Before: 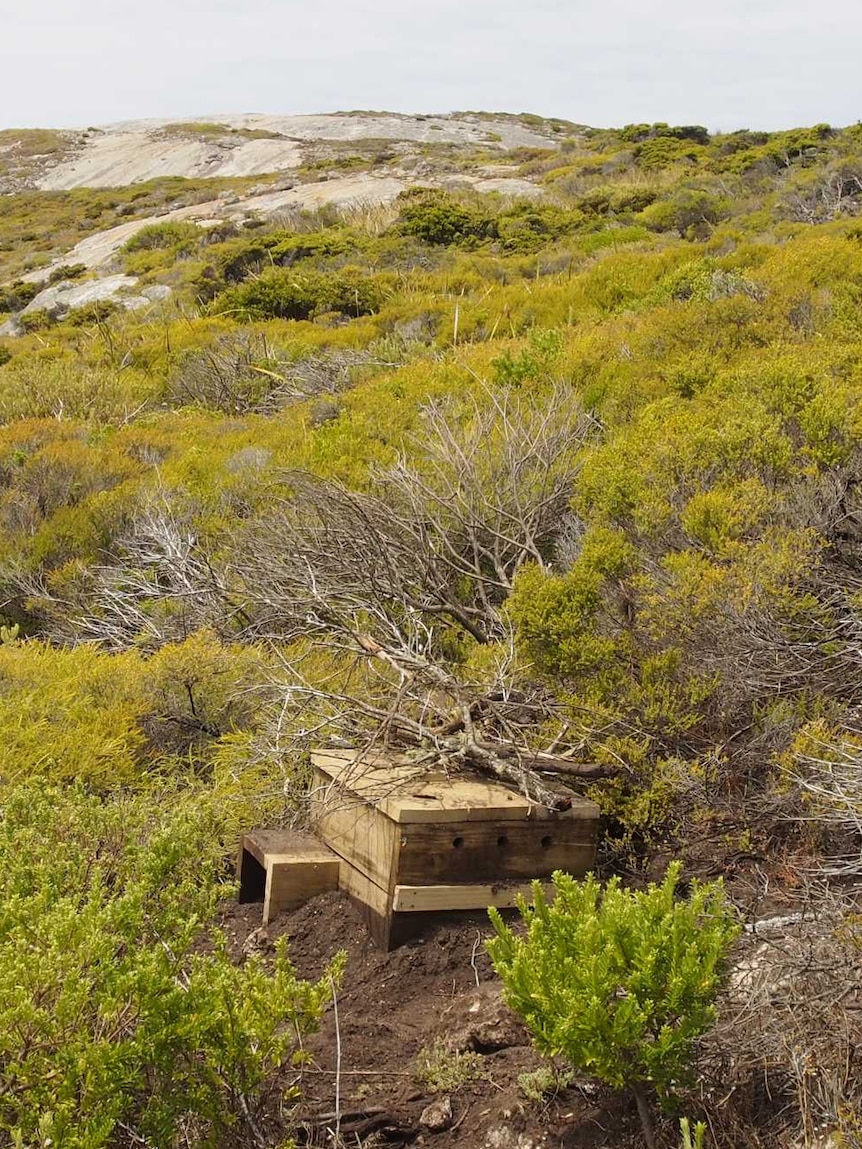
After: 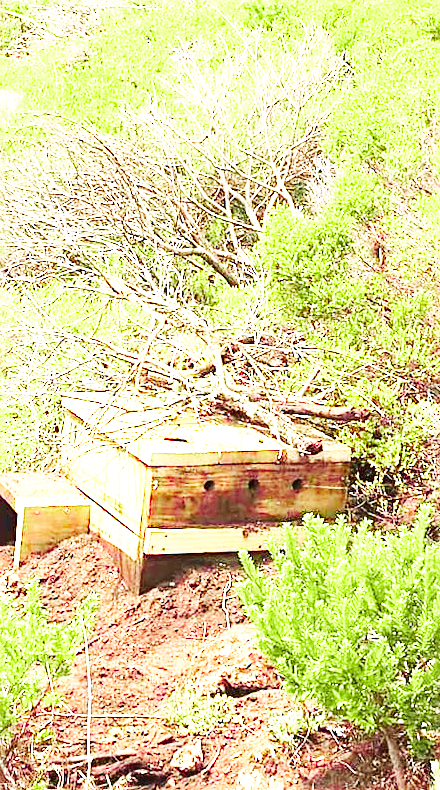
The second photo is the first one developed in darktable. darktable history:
crop and rotate: left 29.098%, top 31.219%, right 19.828%
base curve: curves: ch0 [(0, 0.003) (0.001, 0.002) (0.006, 0.004) (0.02, 0.022) (0.048, 0.086) (0.094, 0.234) (0.162, 0.431) (0.258, 0.629) (0.385, 0.8) (0.548, 0.918) (0.751, 0.988) (1, 1)], preserve colors none
color zones: curves: ch0 [(0, 0.533) (0.126, 0.533) (0.234, 0.533) (0.368, 0.357) (0.5, 0.5) (0.625, 0.5) (0.74, 0.637) (0.875, 0.5)]; ch1 [(0.004, 0.708) (0.129, 0.662) (0.25, 0.5) (0.375, 0.331) (0.496, 0.396) (0.625, 0.649) (0.739, 0.26) (0.875, 0.5) (1, 0.478)]; ch2 [(0, 0.409) (0.132, 0.403) (0.236, 0.558) (0.379, 0.448) (0.5, 0.5) (0.625, 0.5) (0.691, 0.39) (0.875, 0.5)]
exposure: black level correction 0, exposure 1.7 EV, compensate highlight preservation false
sharpen: on, module defaults
